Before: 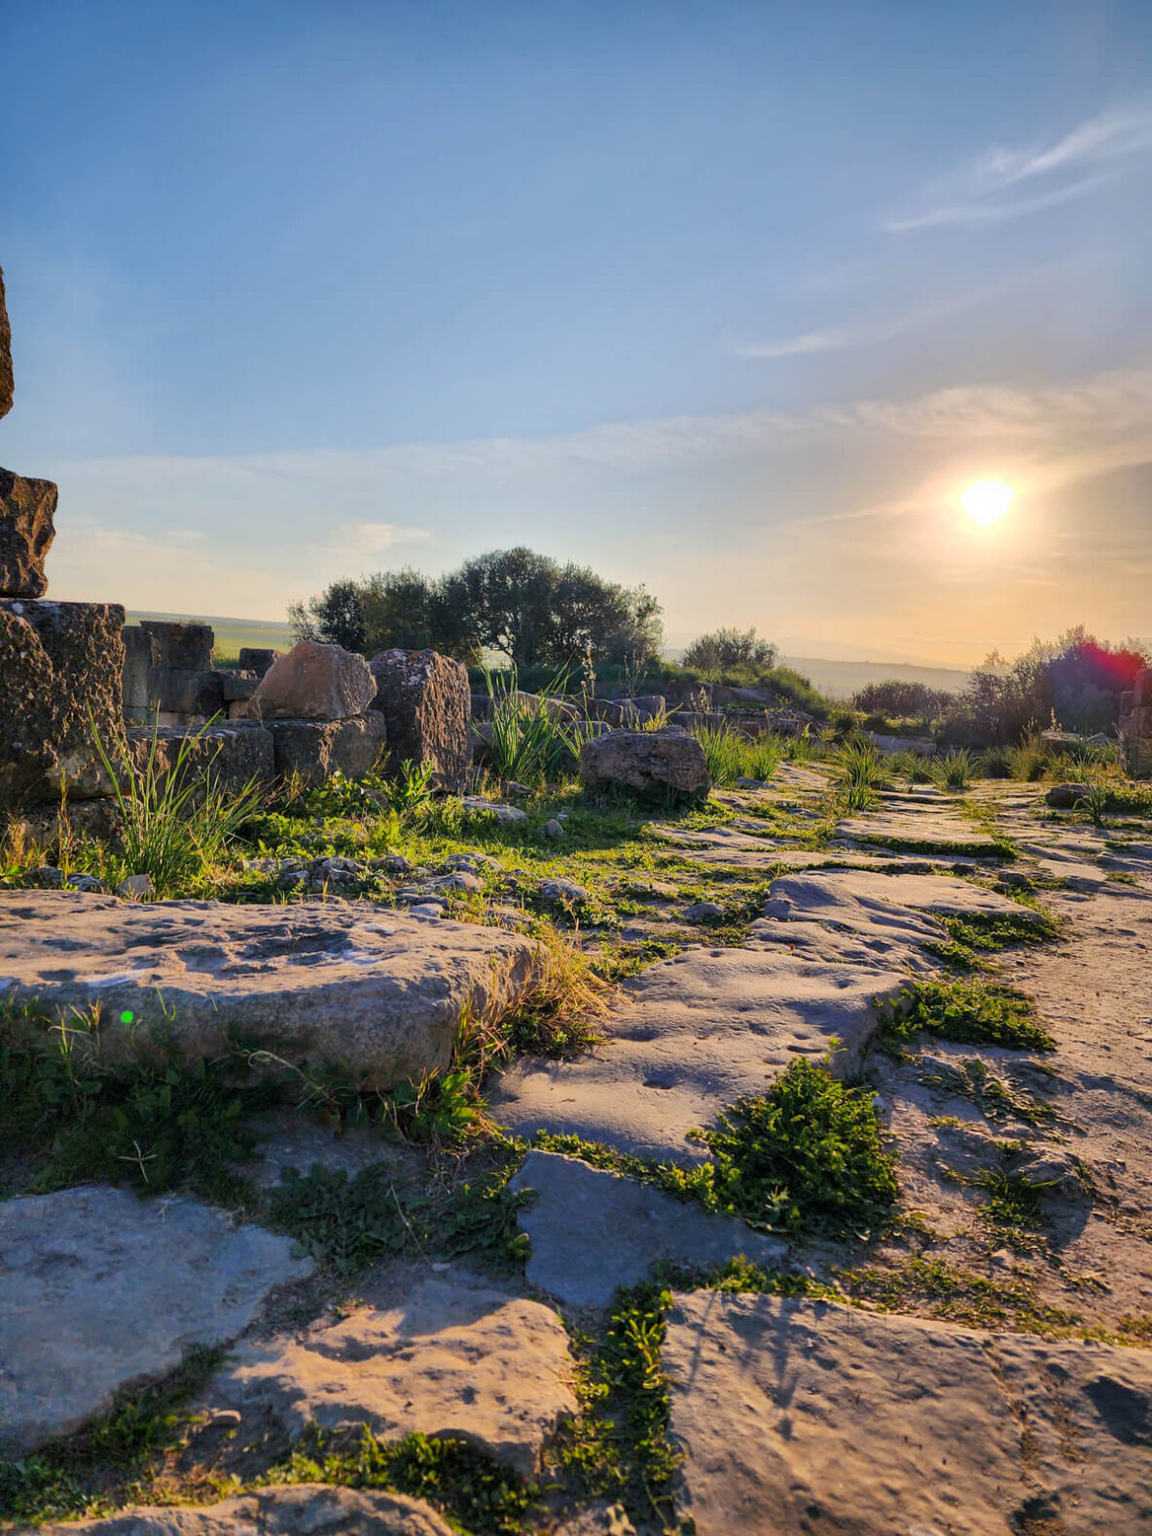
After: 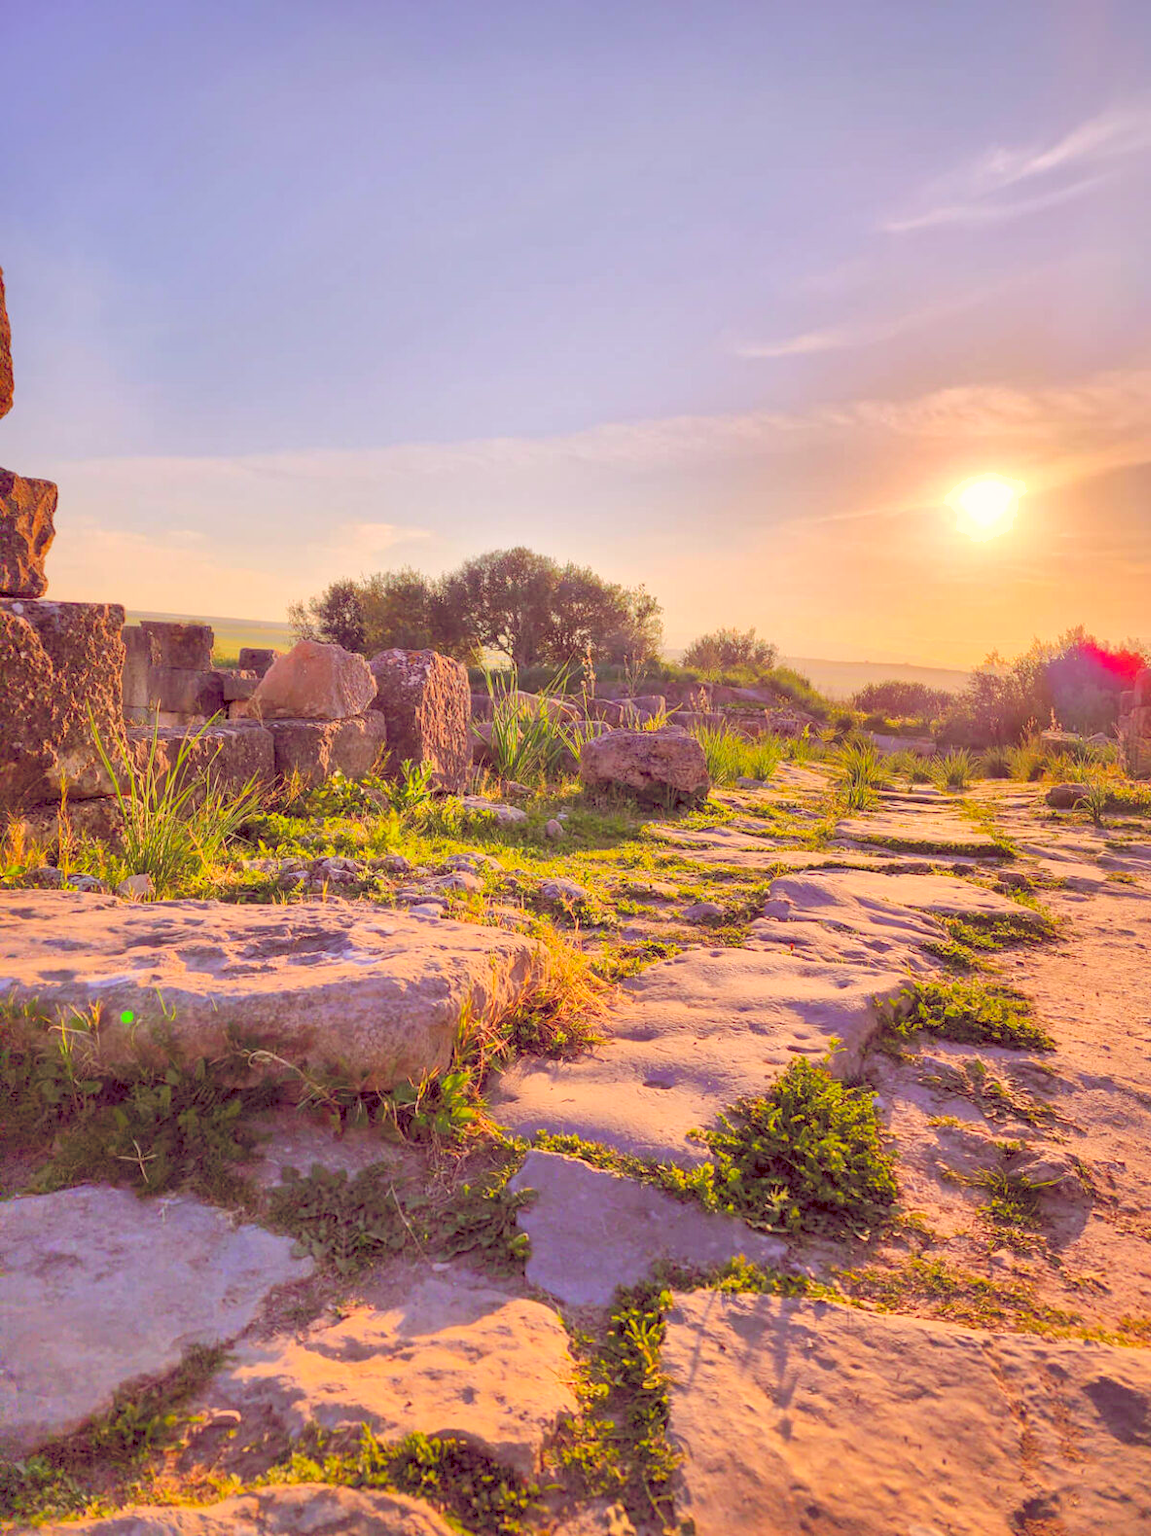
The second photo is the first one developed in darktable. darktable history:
color balance rgb: global offset › luminance -0.275%, global offset › chroma 0.305%, global offset › hue 258.32°, linear chroma grading › global chroma 15.606%, perceptual saturation grading › global saturation -1.112%, contrast -29.609%
color correction: highlights a* 9.44, highlights b* 8.89, shadows a* 39.92, shadows b* 39.38, saturation 0.774
contrast brightness saturation: contrast 0.075, brightness 0.08, saturation 0.18
shadows and highlights: shadows 30
exposure: exposure 1.209 EV, compensate highlight preservation false
